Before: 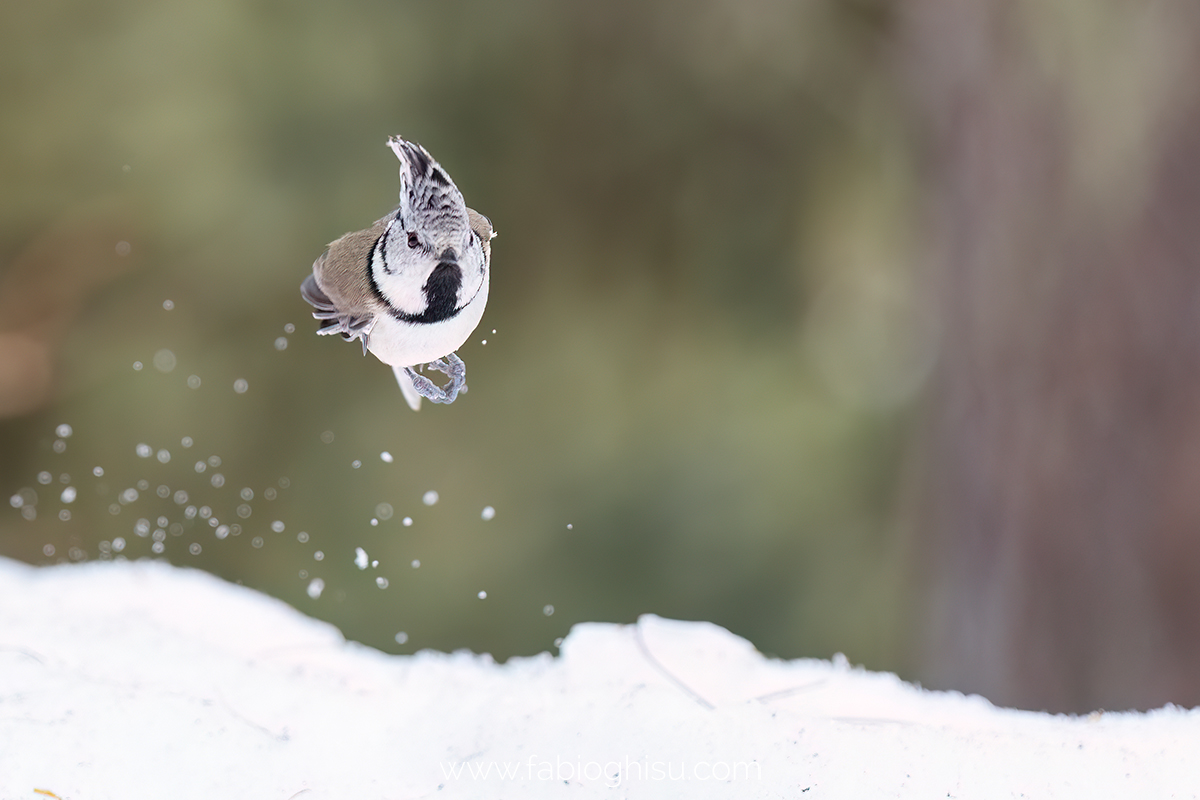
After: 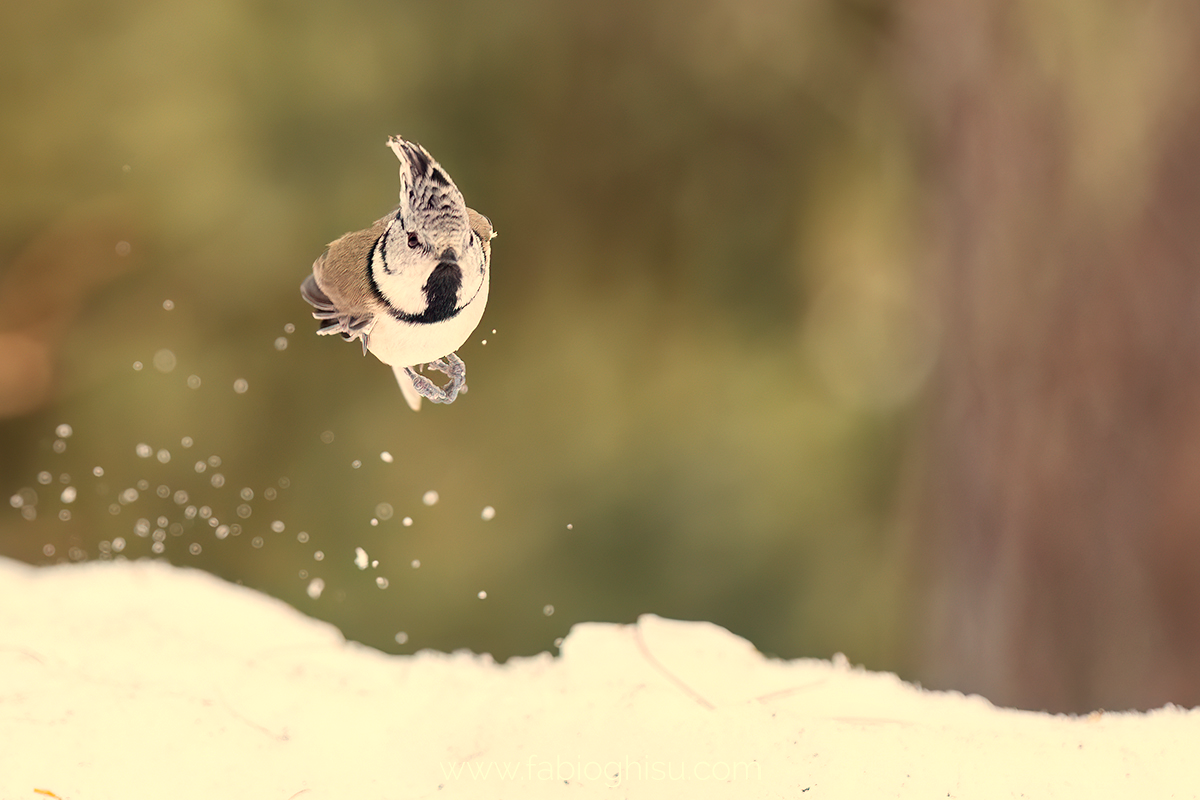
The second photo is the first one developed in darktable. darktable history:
local contrast: mode bilateral grid, contrast 20, coarseness 50, detail 120%, midtone range 0.2
white balance: red 1.123, blue 0.83
color balance rgb: perceptual saturation grading › global saturation 10%, global vibrance 10%
